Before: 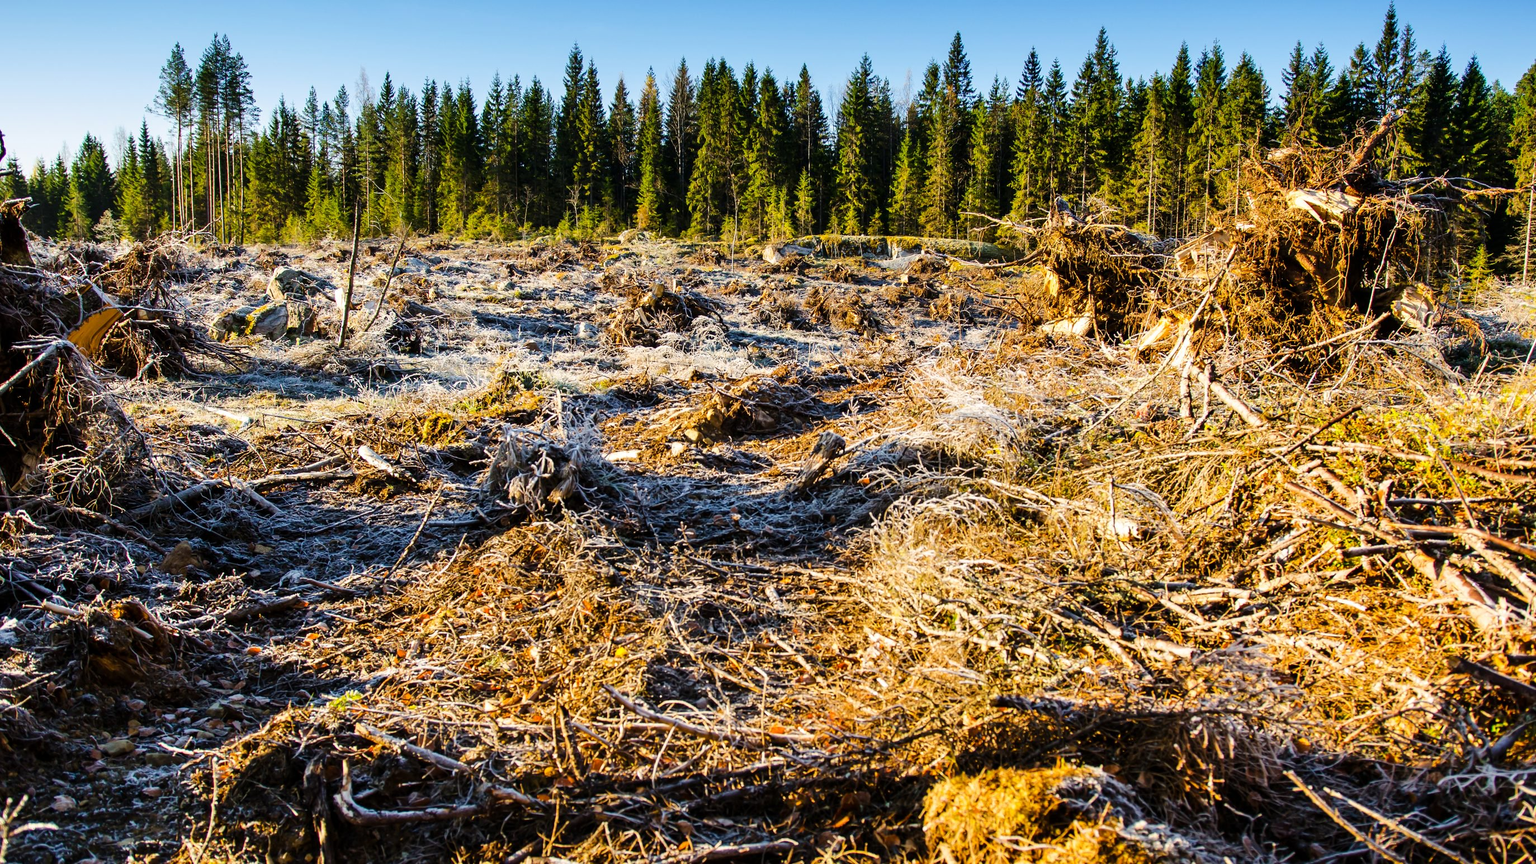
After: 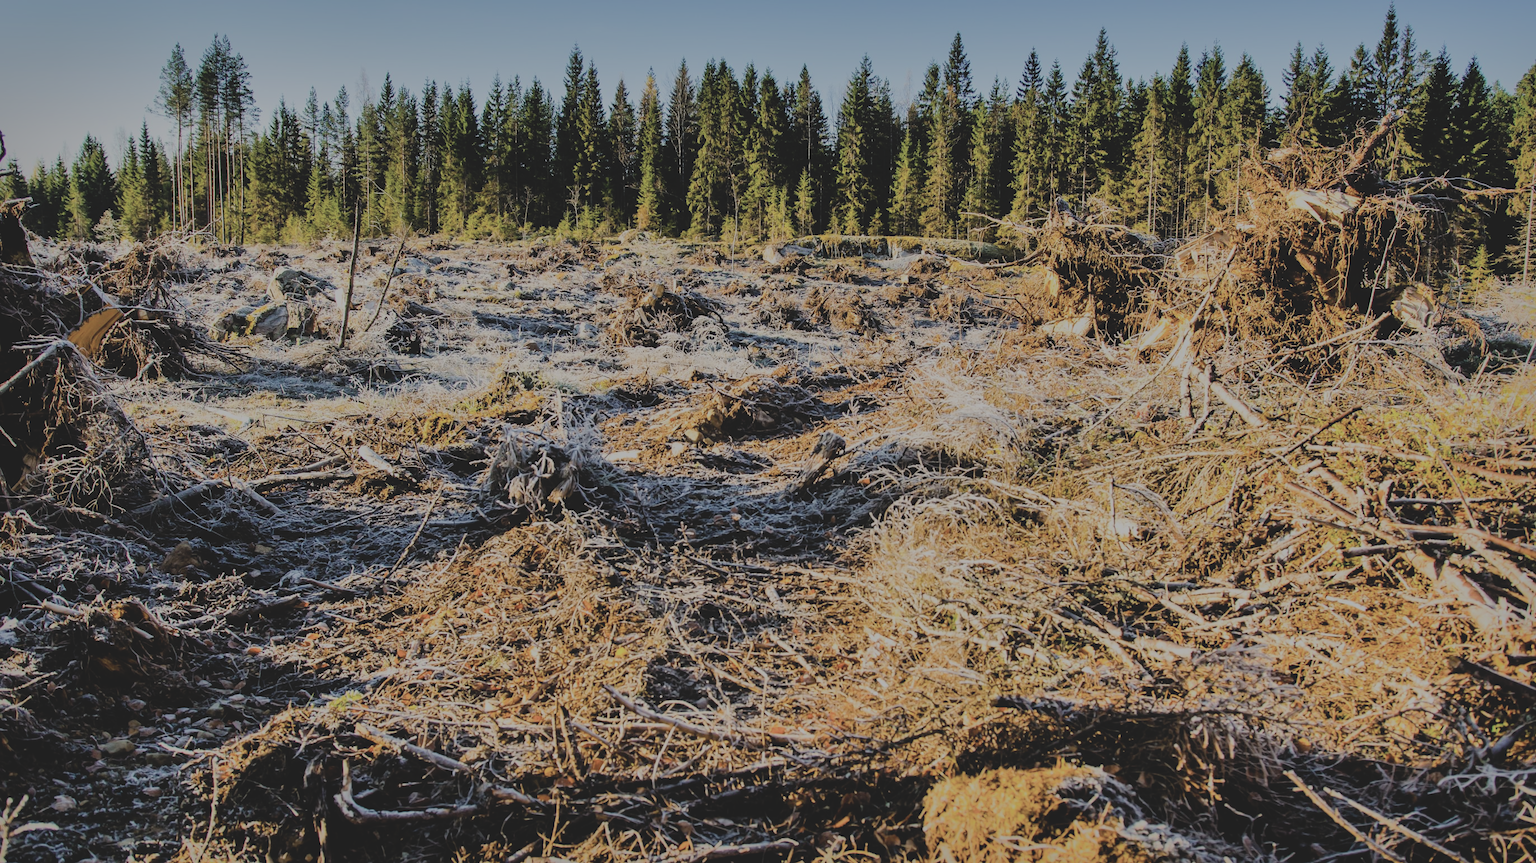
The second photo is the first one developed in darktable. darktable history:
shadows and highlights: shadows -19.91, highlights -73.15
filmic rgb: black relative exposure -7.65 EV, white relative exposure 4.56 EV, hardness 3.61
contrast brightness saturation: contrast -0.26, saturation -0.43
